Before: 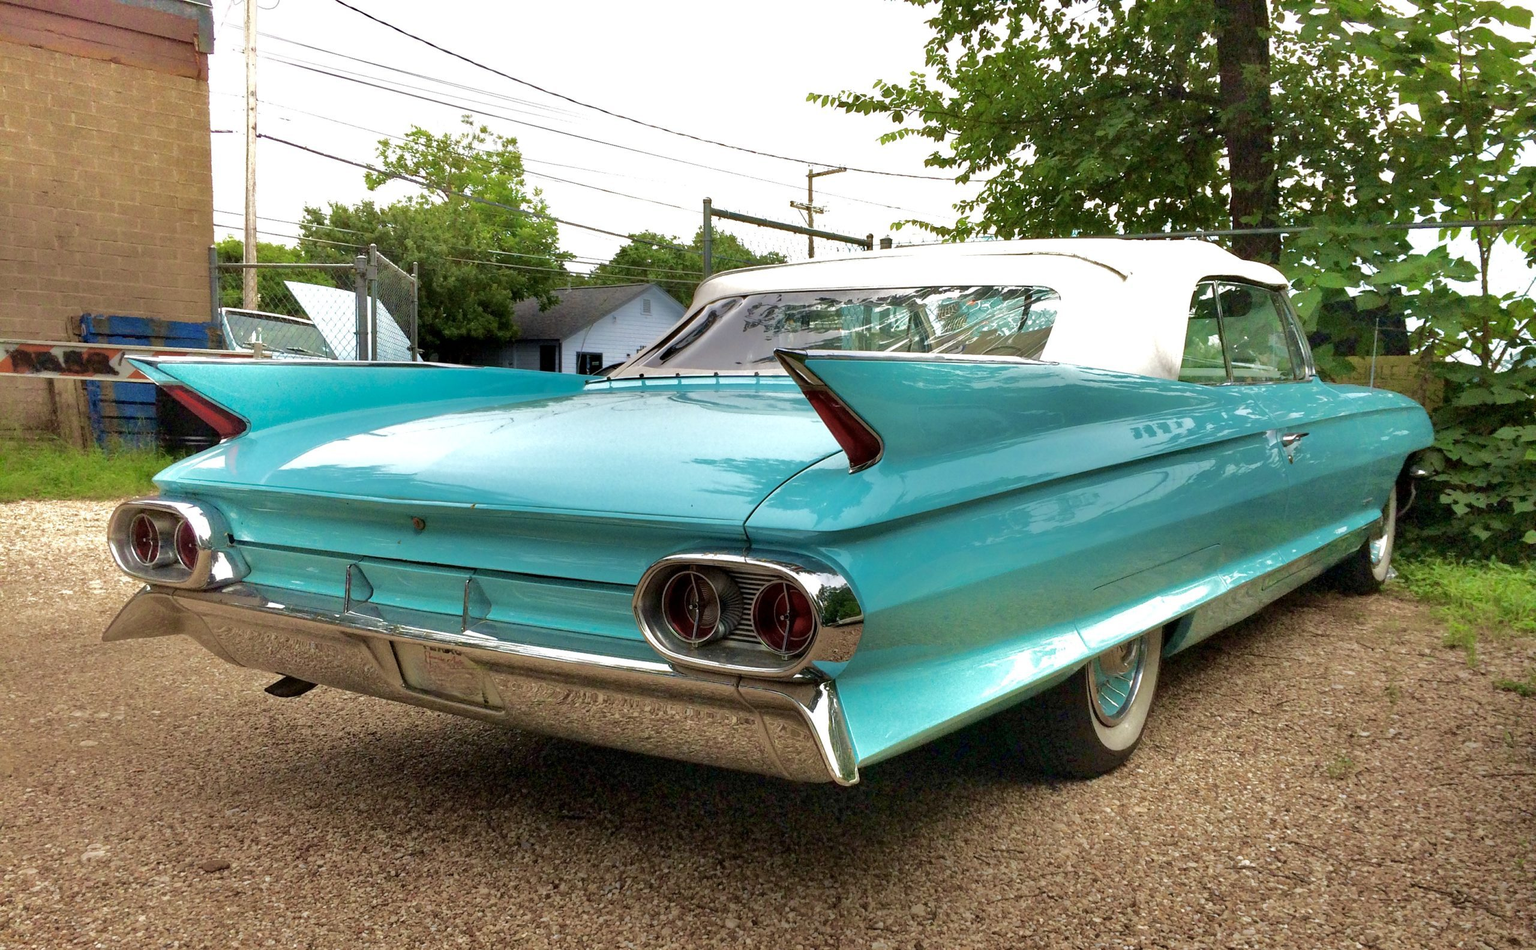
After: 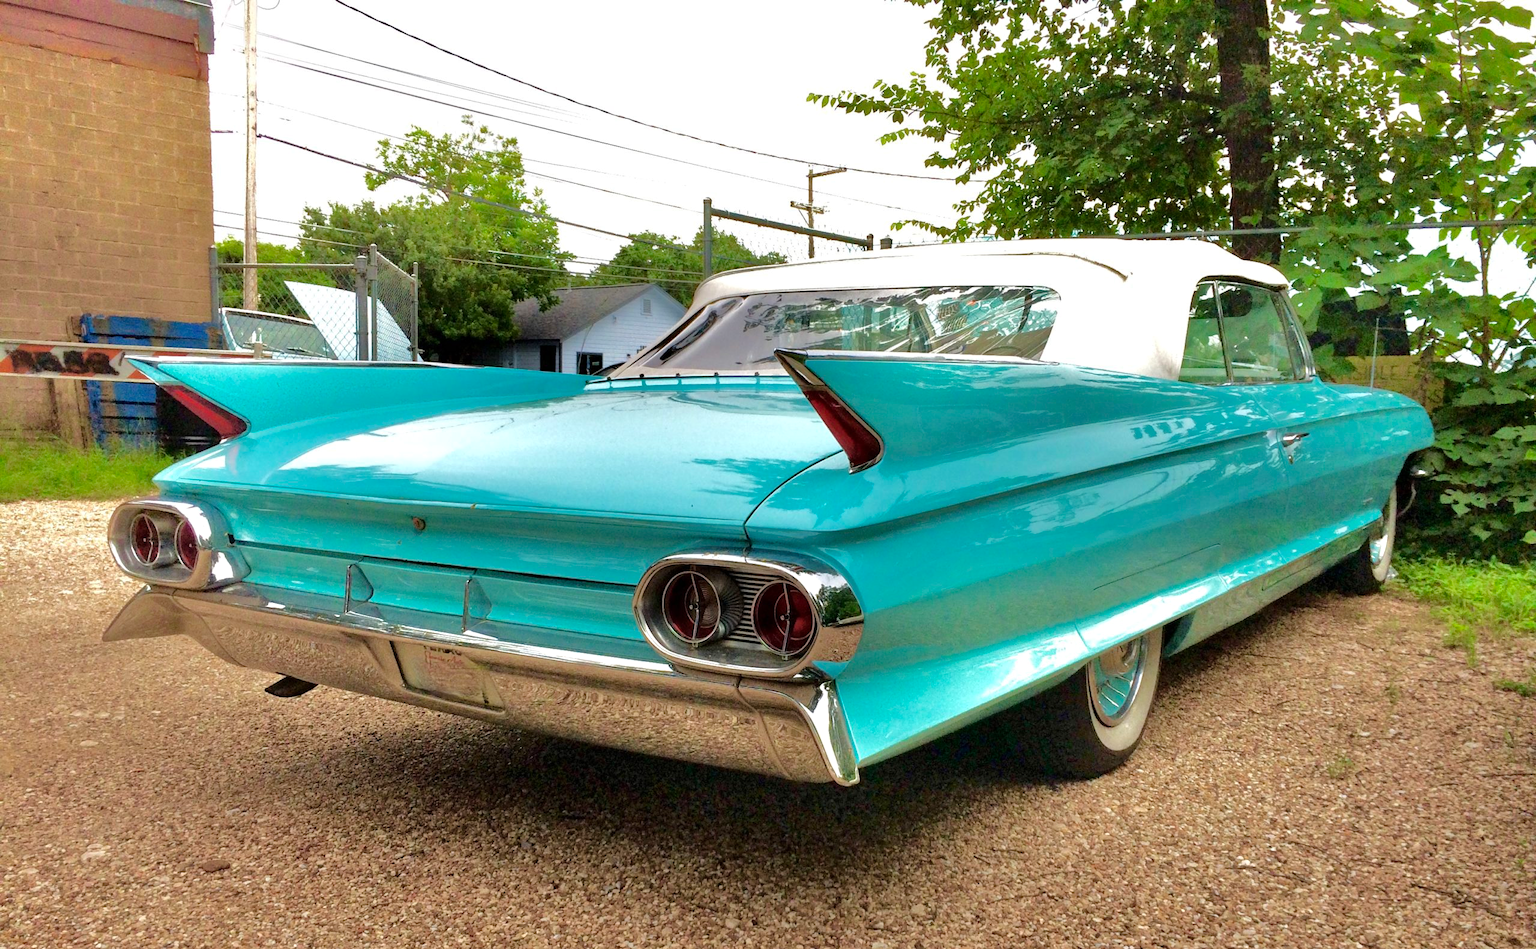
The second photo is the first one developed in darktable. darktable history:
tone equalizer: -8 EV 0.007 EV, -7 EV -0.007 EV, -6 EV 0.034 EV, -5 EV 0.053 EV, -4 EV 0.263 EV, -3 EV 0.649 EV, -2 EV 0.566 EV, -1 EV 0.19 EV, +0 EV 0.013 EV
base curve: curves: ch0 [(0, 0) (0.297, 0.298) (1, 1)]
